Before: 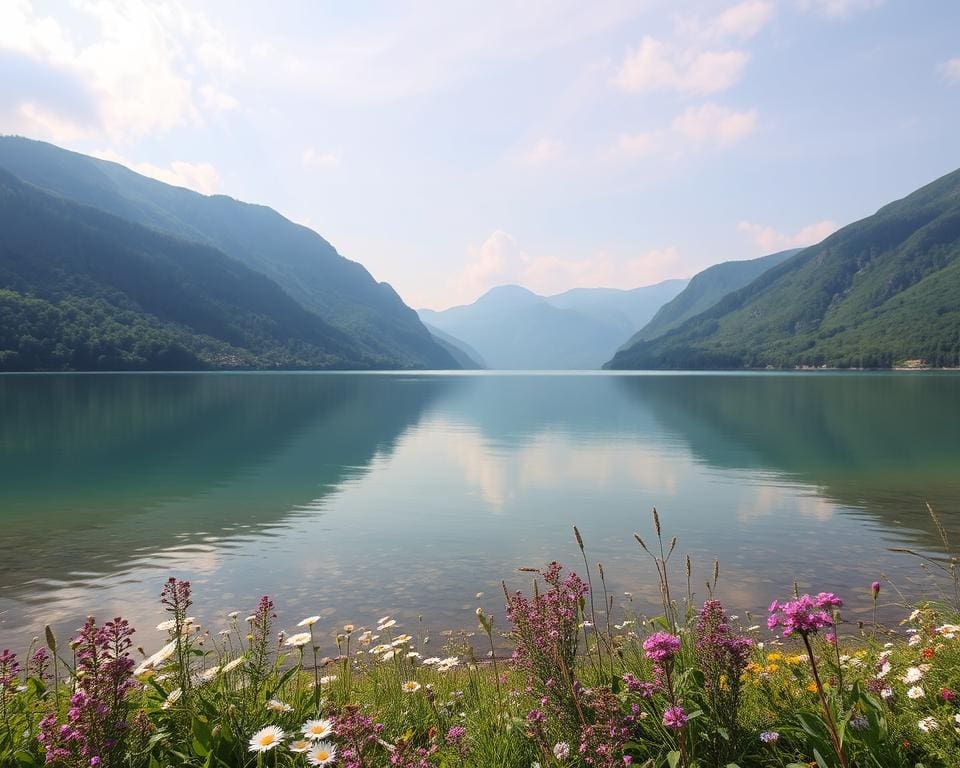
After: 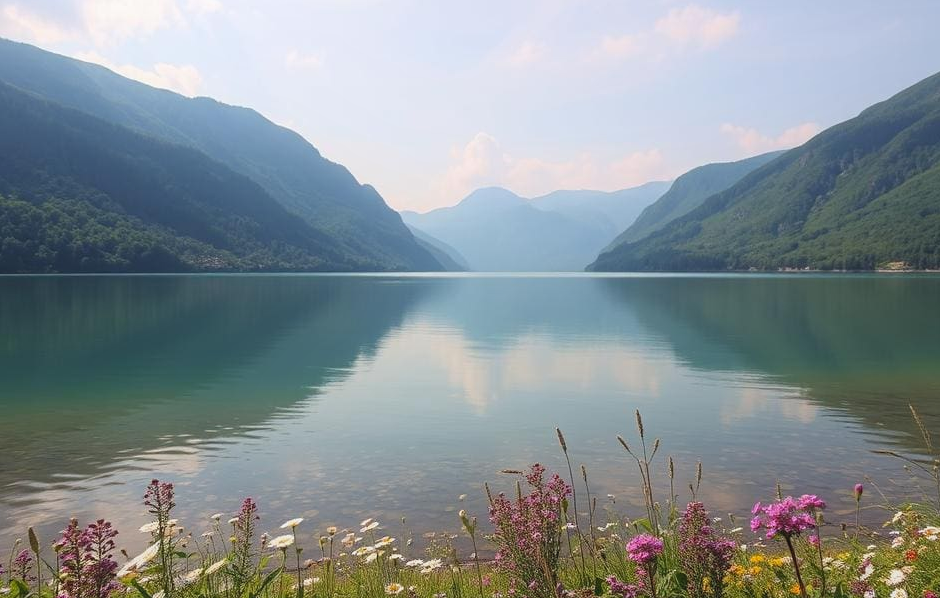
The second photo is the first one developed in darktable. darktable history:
crop and rotate: left 1.814%, top 12.818%, right 0.25%, bottom 9.225%
contrast equalizer: y [[0.439, 0.44, 0.442, 0.457, 0.493, 0.498], [0.5 ×6], [0.5 ×6], [0 ×6], [0 ×6]], mix 0.59
